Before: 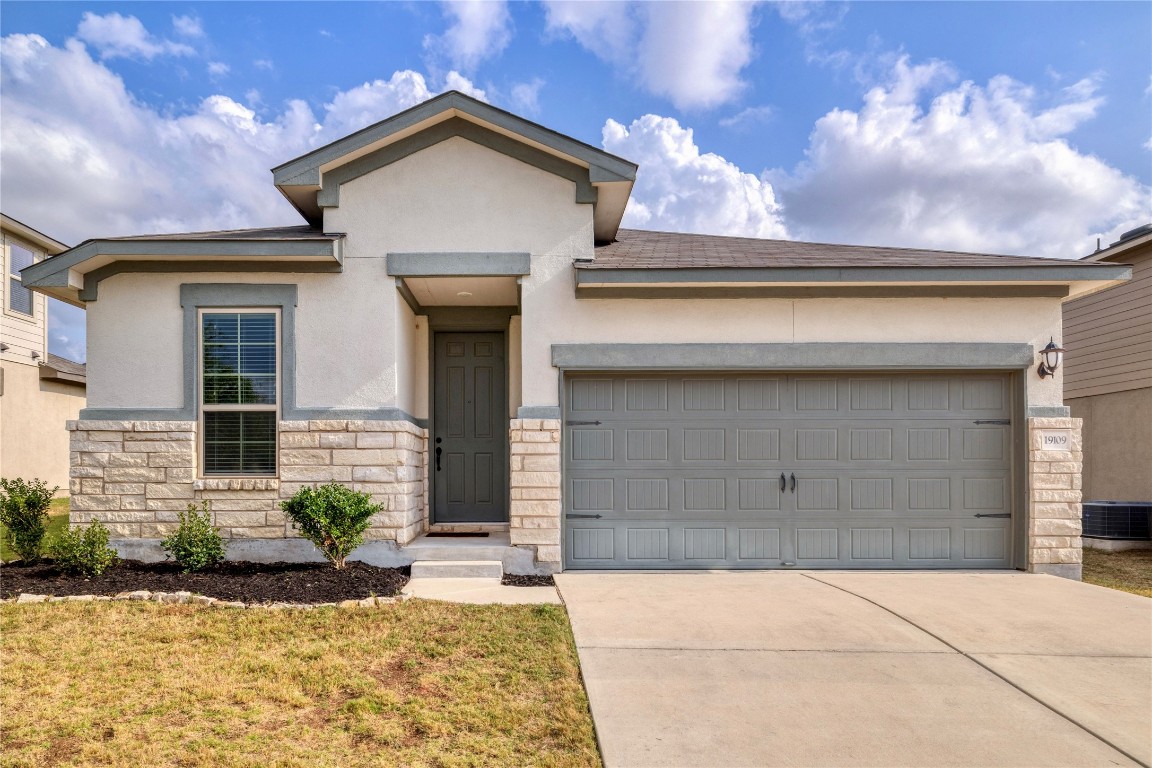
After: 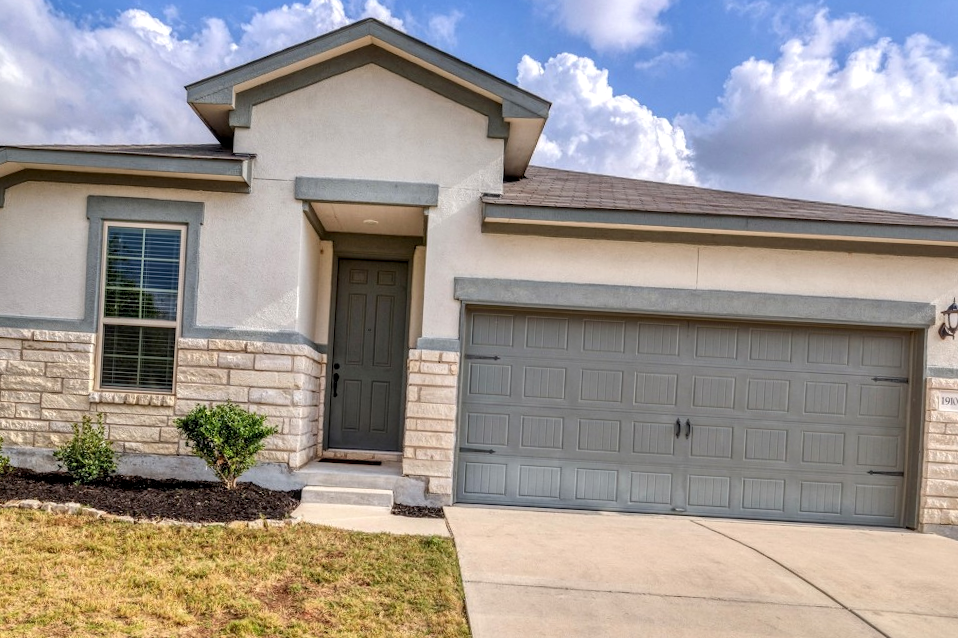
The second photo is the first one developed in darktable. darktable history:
crop and rotate: angle -3.27°, left 5.211%, top 5.211%, right 4.607%, bottom 4.607%
local contrast: on, module defaults
